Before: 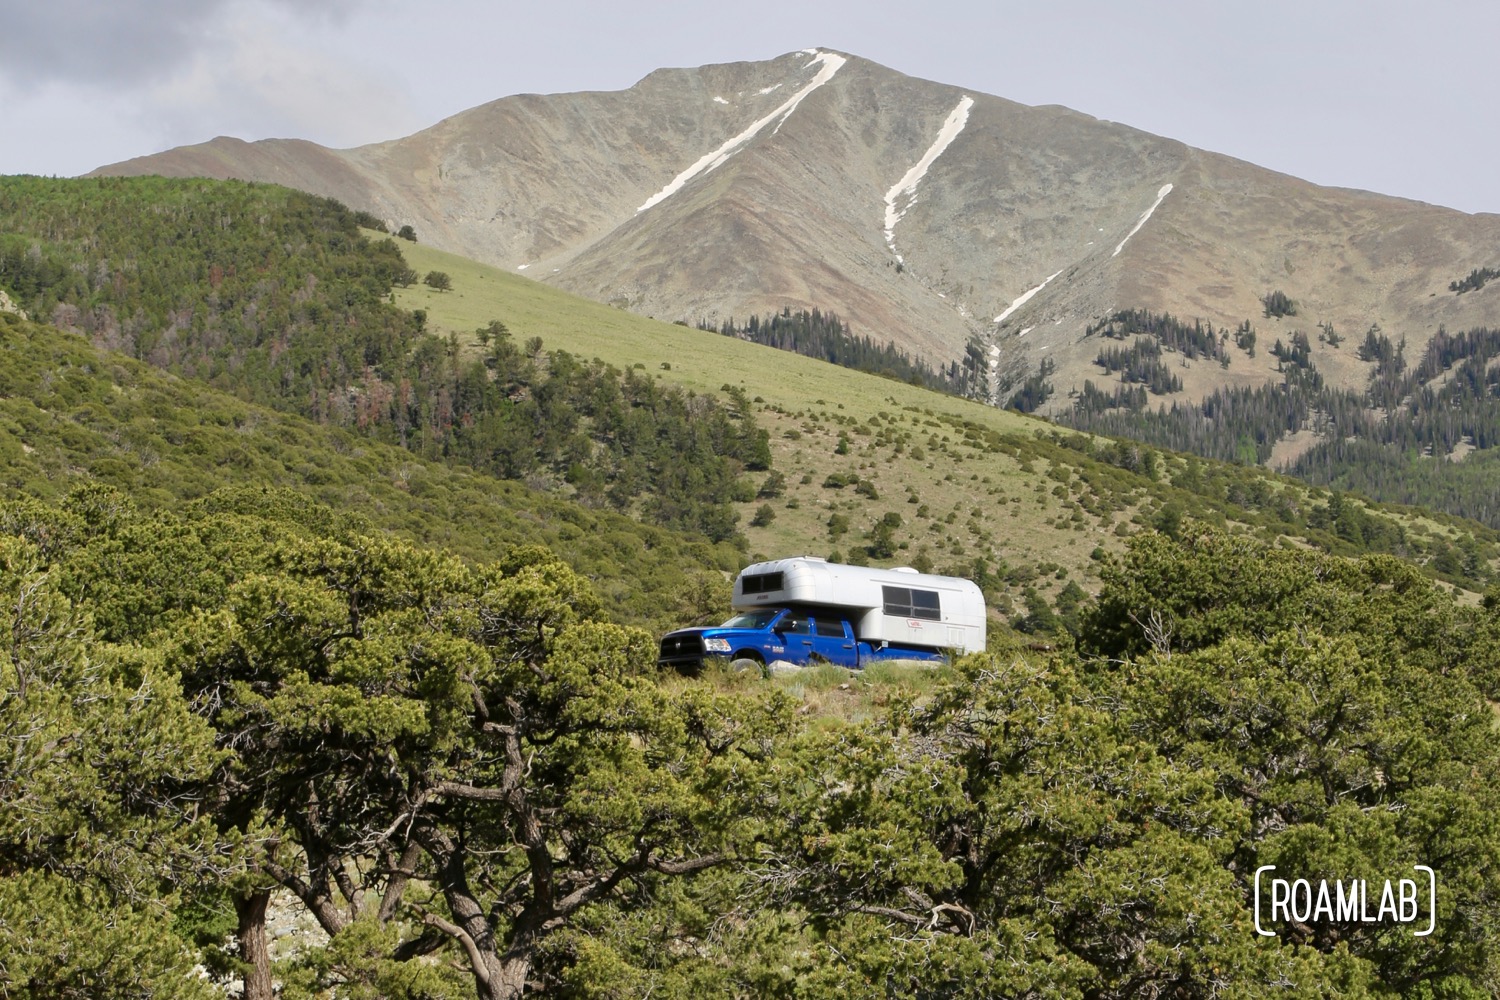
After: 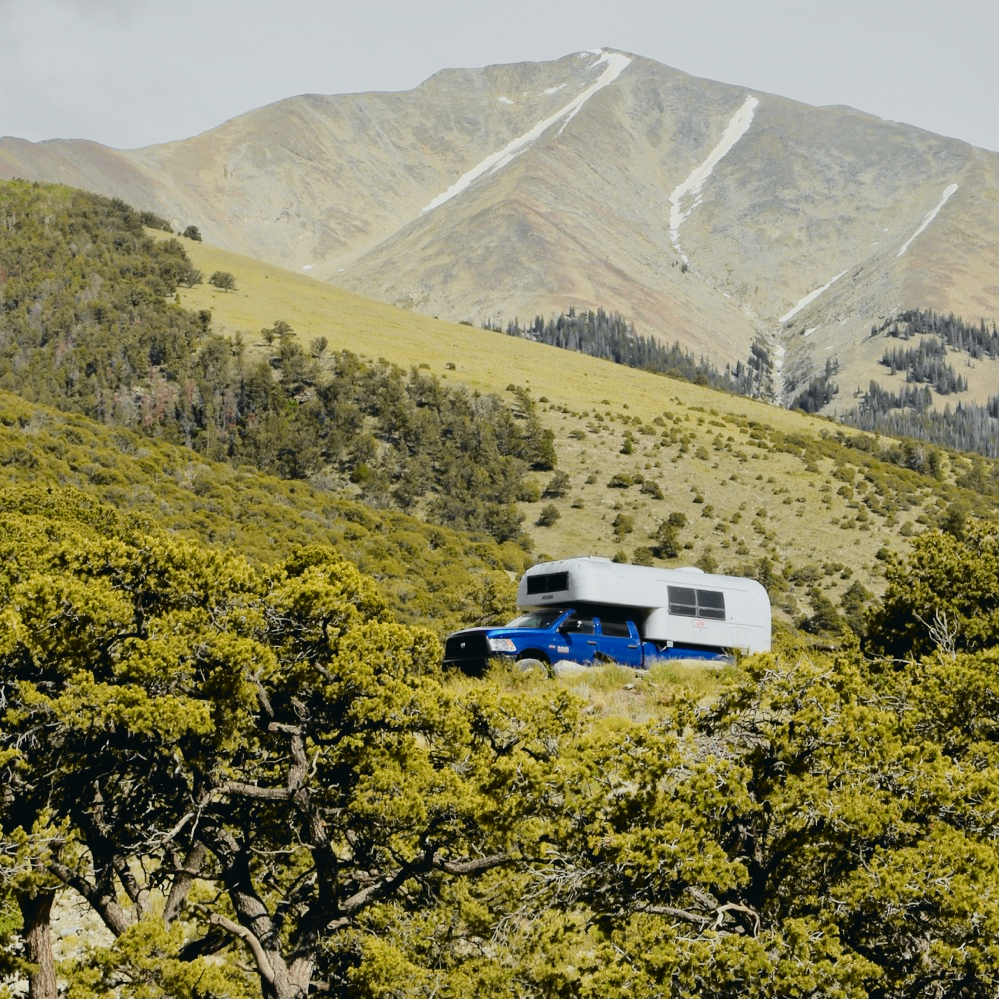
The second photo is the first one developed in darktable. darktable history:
tone curve: curves: ch0 [(0, 0.026) (0.058, 0.049) (0.246, 0.214) (0.437, 0.498) (0.55, 0.644) (0.657, 0.767) (0.822, 0.9) (1, 0.961)]; ch1 [(0, 0) (0.346, 0.307) (0.408, 0.369) (0.453, 0.457) (0.476, 0.489) (0.502, 0.493) (0.521, 0.515) (0.537, 0.531) (0.612, 0.641) (0.676, 0.728) (1, 1)]; ch2 [(0, 0) (0.346, 0.34) (0.434, 0.46) (0.485, 0.494) (0.5, 0.494) (0.511, 0.504) (0.537, 0.551) (0.579, 0.599) (0.625, 0.686) (1, 1)], color space Lab, independent channels, preserve colors none
filmic rgb: black relative exposure -8.79 EV, white relative exposure 4.98 EV, threshold 3 EV, target black luminance 0%, hardness 3.77, latitude 66.33%, contrast 0.822, shadows ↔ highlights balance 20%, color science v5 (2021), contrast in shadows safe, contrast in highlights safe, enable highlight reconstruction true
crop and rotate: left 14.385%, right 18.948%
